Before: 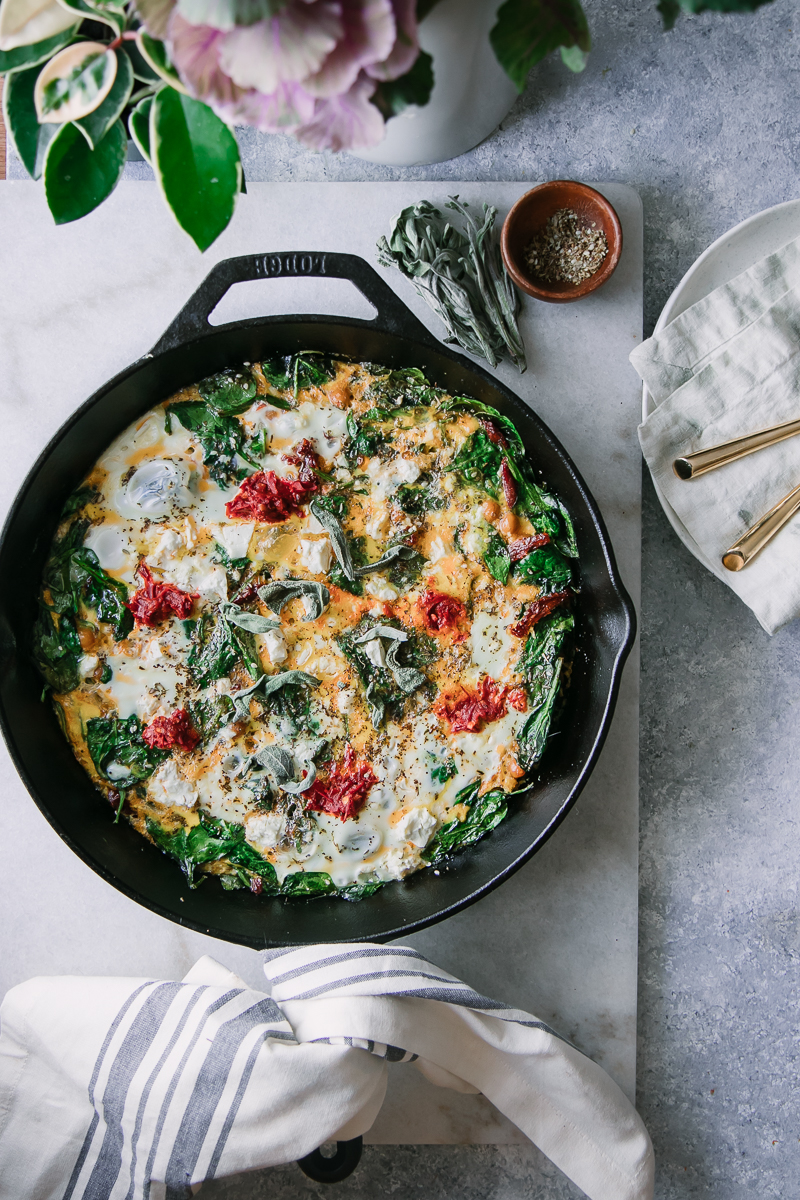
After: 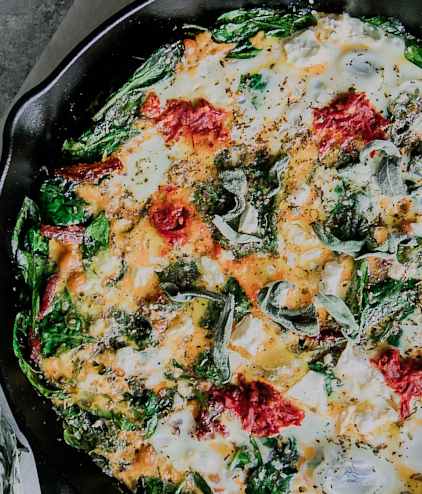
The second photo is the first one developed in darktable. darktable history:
filmic rgb: black relative exposure -7.65 EV, white relative exposure 4.56 EV, hardness 3.61, color science v6 (2022)
crop and rotate: angle 148.66°, left 9.094%, top 15.671%, right 4.535%, bottom 17.032%
